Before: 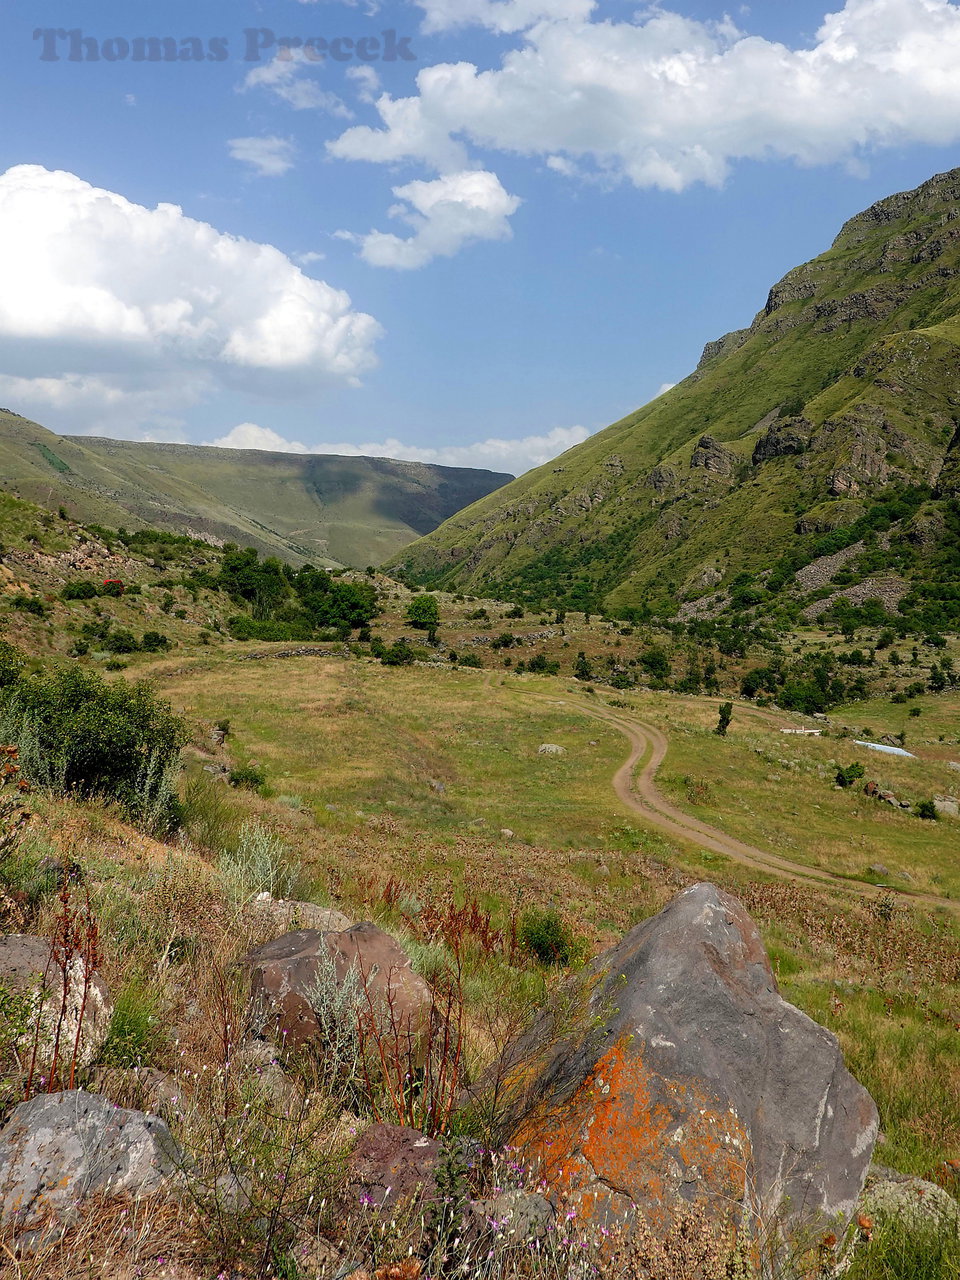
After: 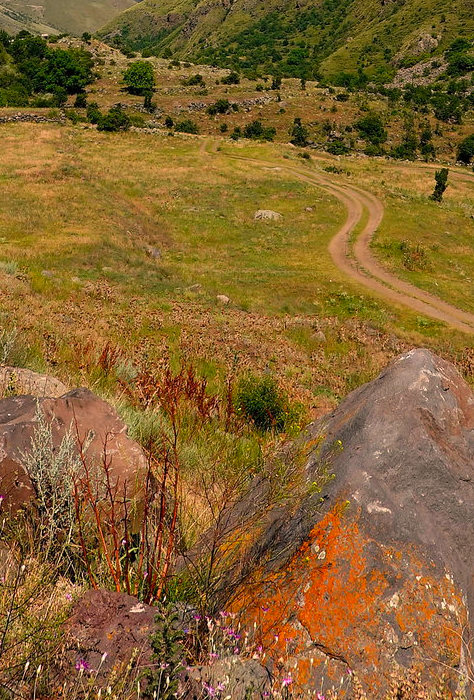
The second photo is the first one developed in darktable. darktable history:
white balance: red 1.127, blue 0.943
color balance rgb: perceptual saturation grading › global saturation 10%, global vibrance 10%
crop: left 29.672%, top 41.786%, right 20.851%, bottom 3.487%
